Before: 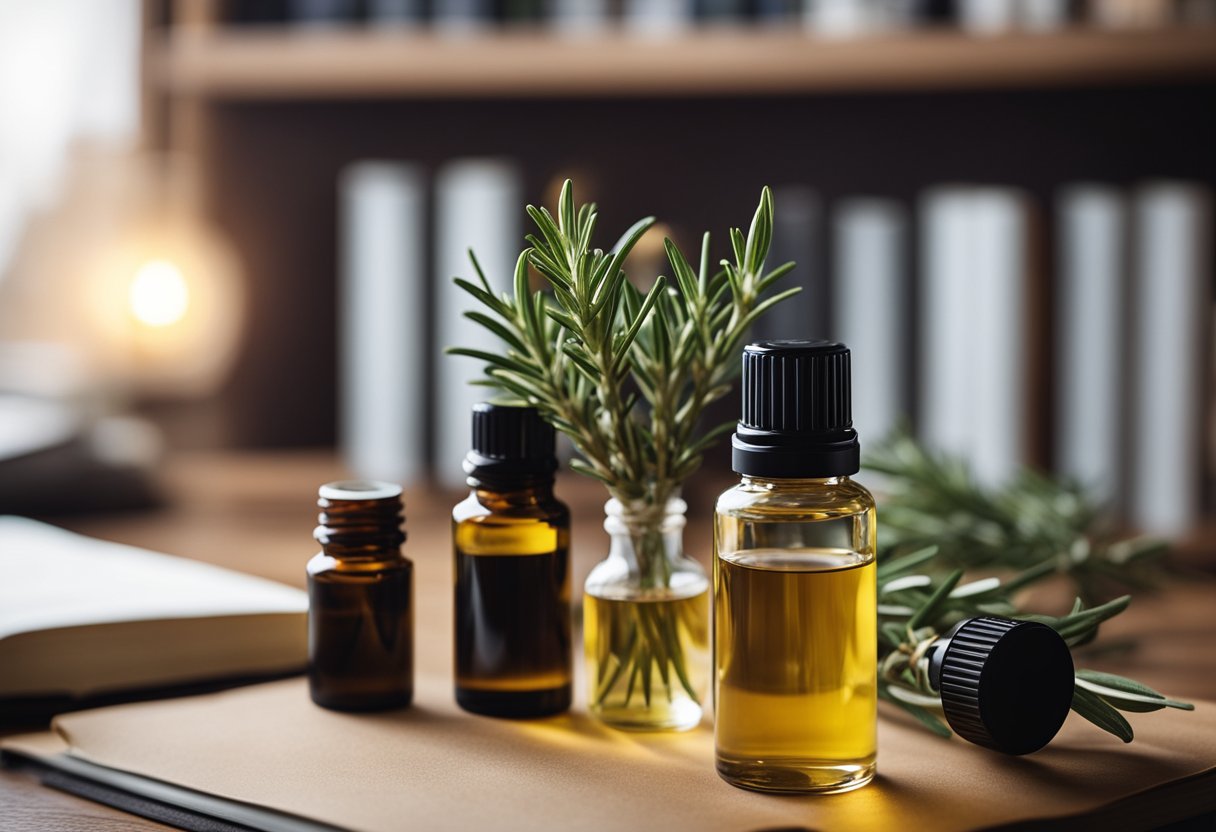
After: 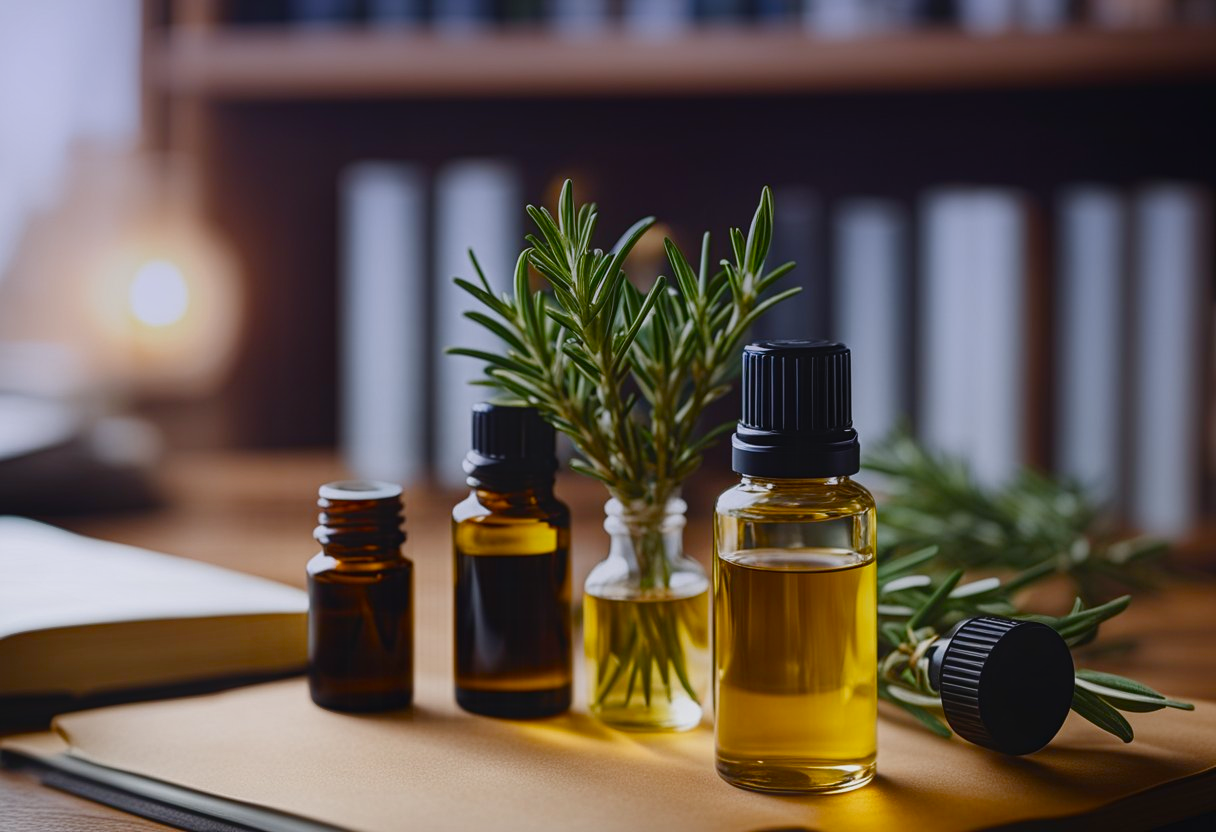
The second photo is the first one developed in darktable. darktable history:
contrast brightness saturation: contrast 0.03, brightness -0.04
color balance rgb: perceptual saturation grading › global saturation 20%, perceptual saturation grading › highlights -25%, perceptual saturation grading › shadows 50%
graduated density: hue 238.83°, saturation 50%
contrast equalizer: y [[0.439, 0.44, 0.442, 0.457, 0.493, 0.498], [0.5 ×6], [0.5 ×6], [0 ×6], [0 ×6]]
tone equalizer: on, module defaults
